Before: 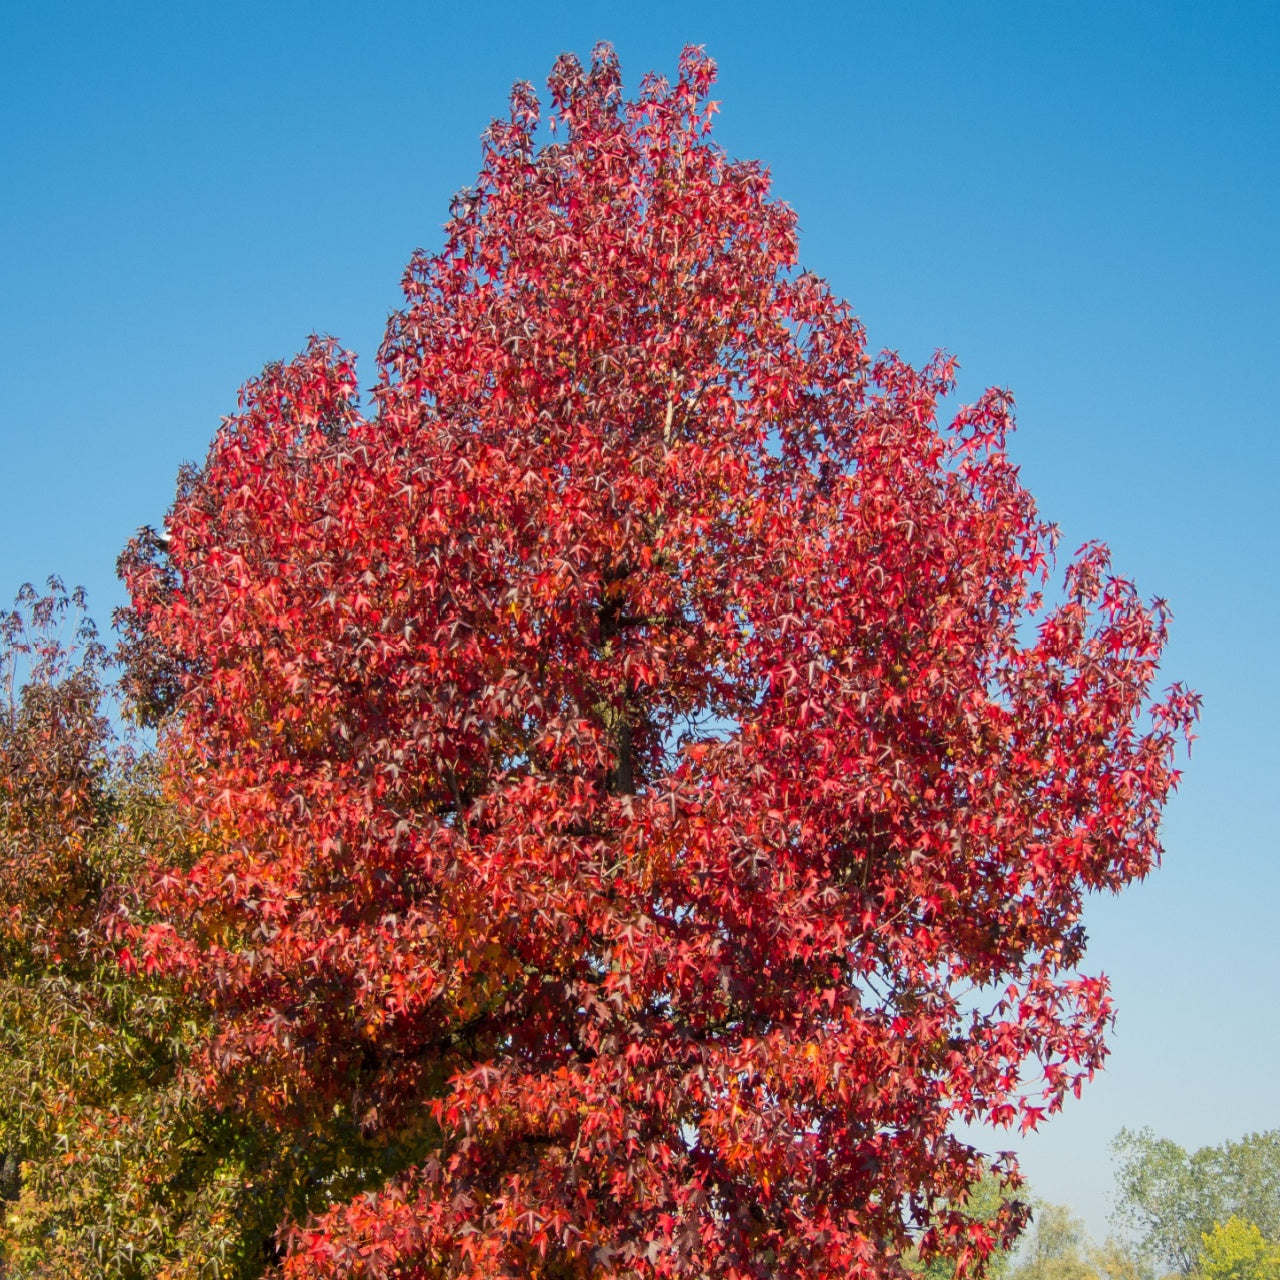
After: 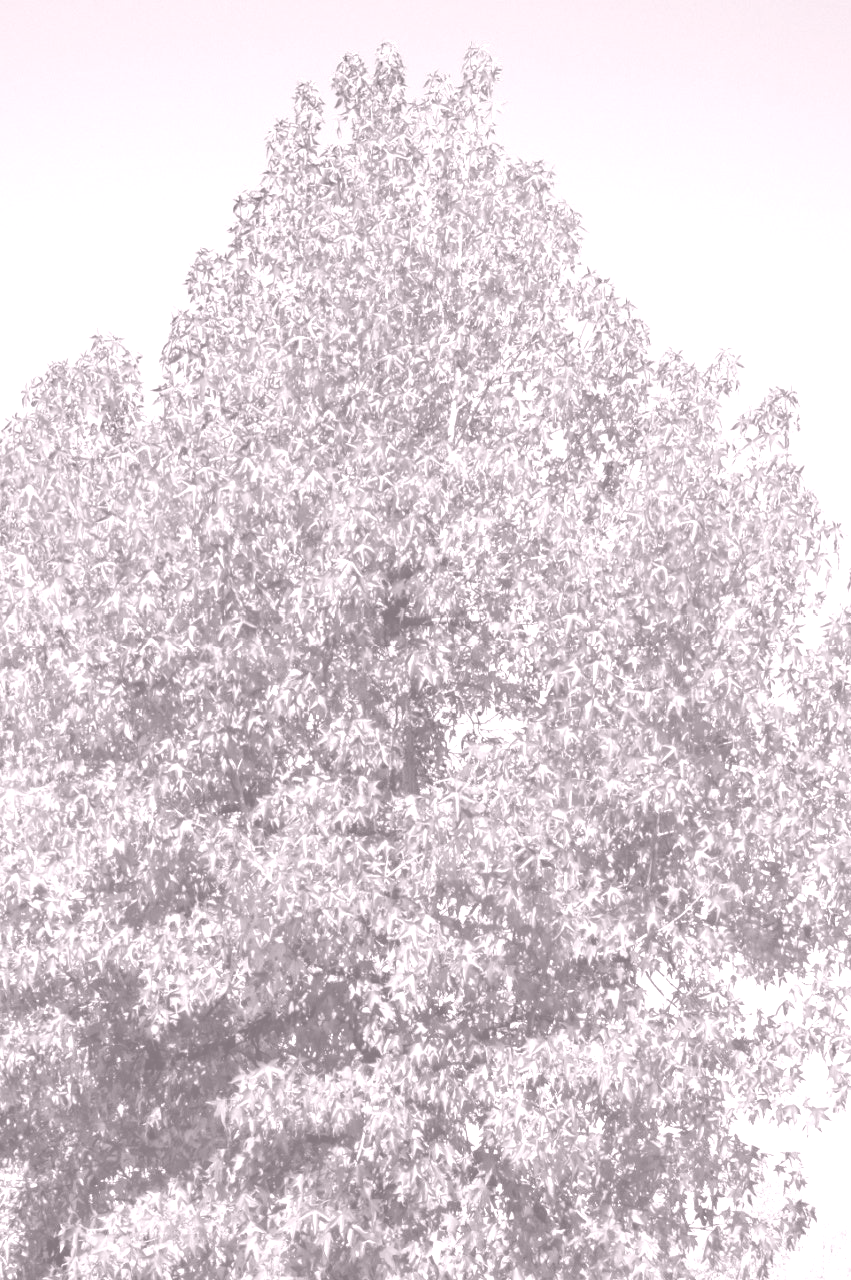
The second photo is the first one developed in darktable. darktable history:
colorize: hue 25.2°, saturation 83%, source mix 82%, lightness 79%, version 1
crop: left 16.899%, right 16.556%
haze removal: compatibility mode true, adaptive false
